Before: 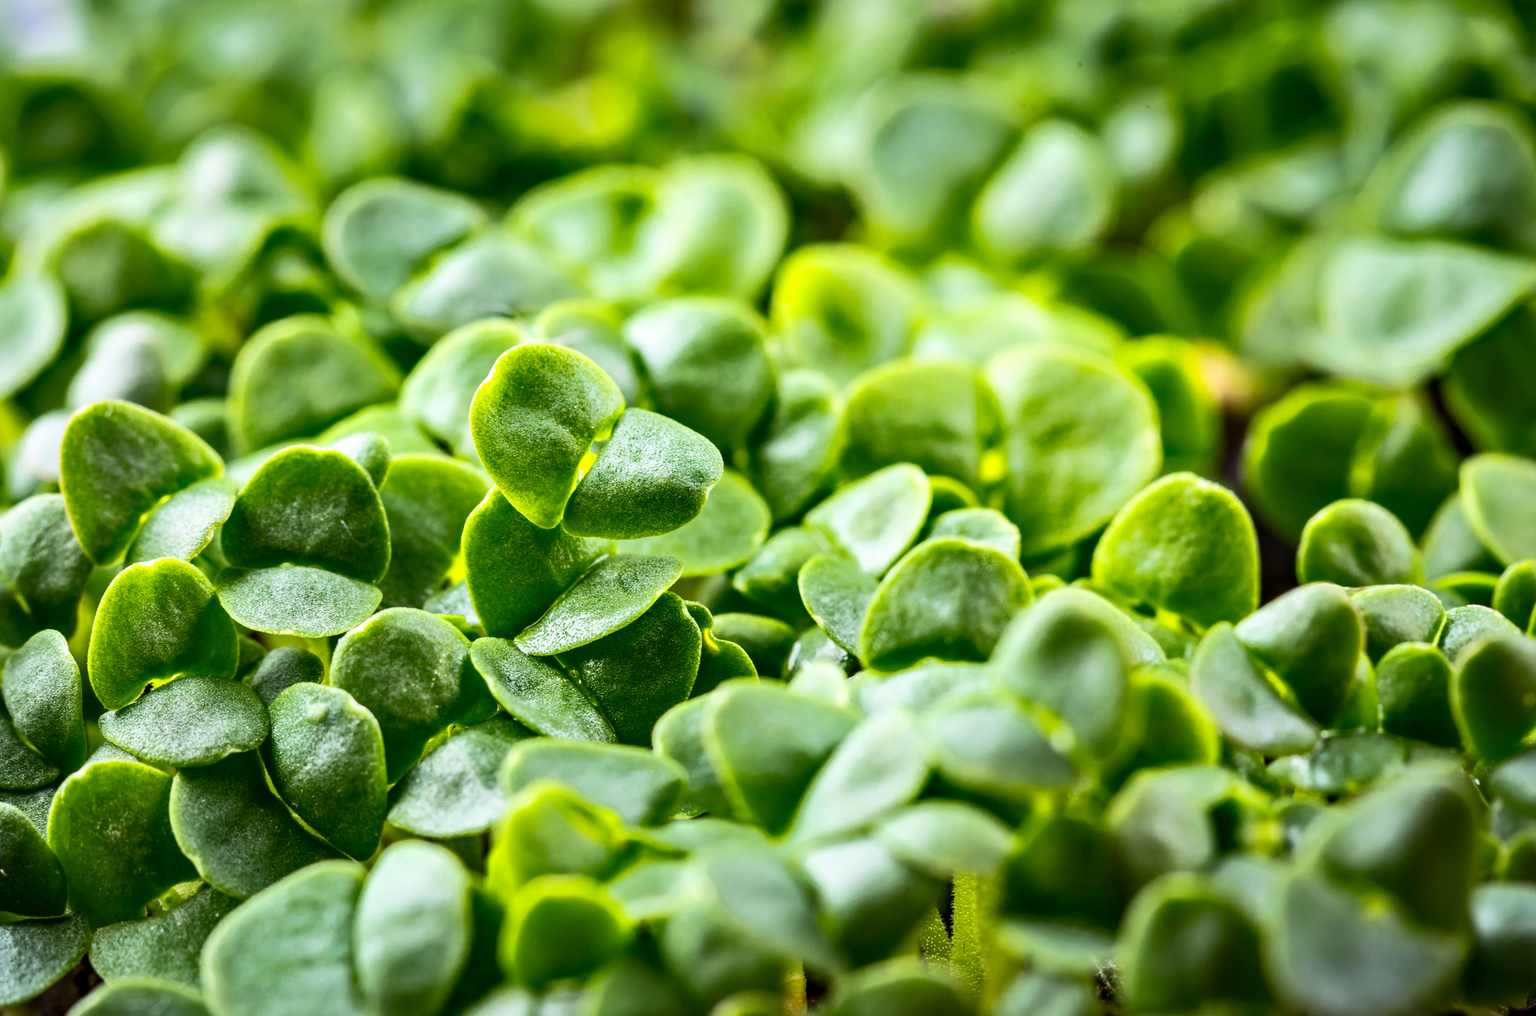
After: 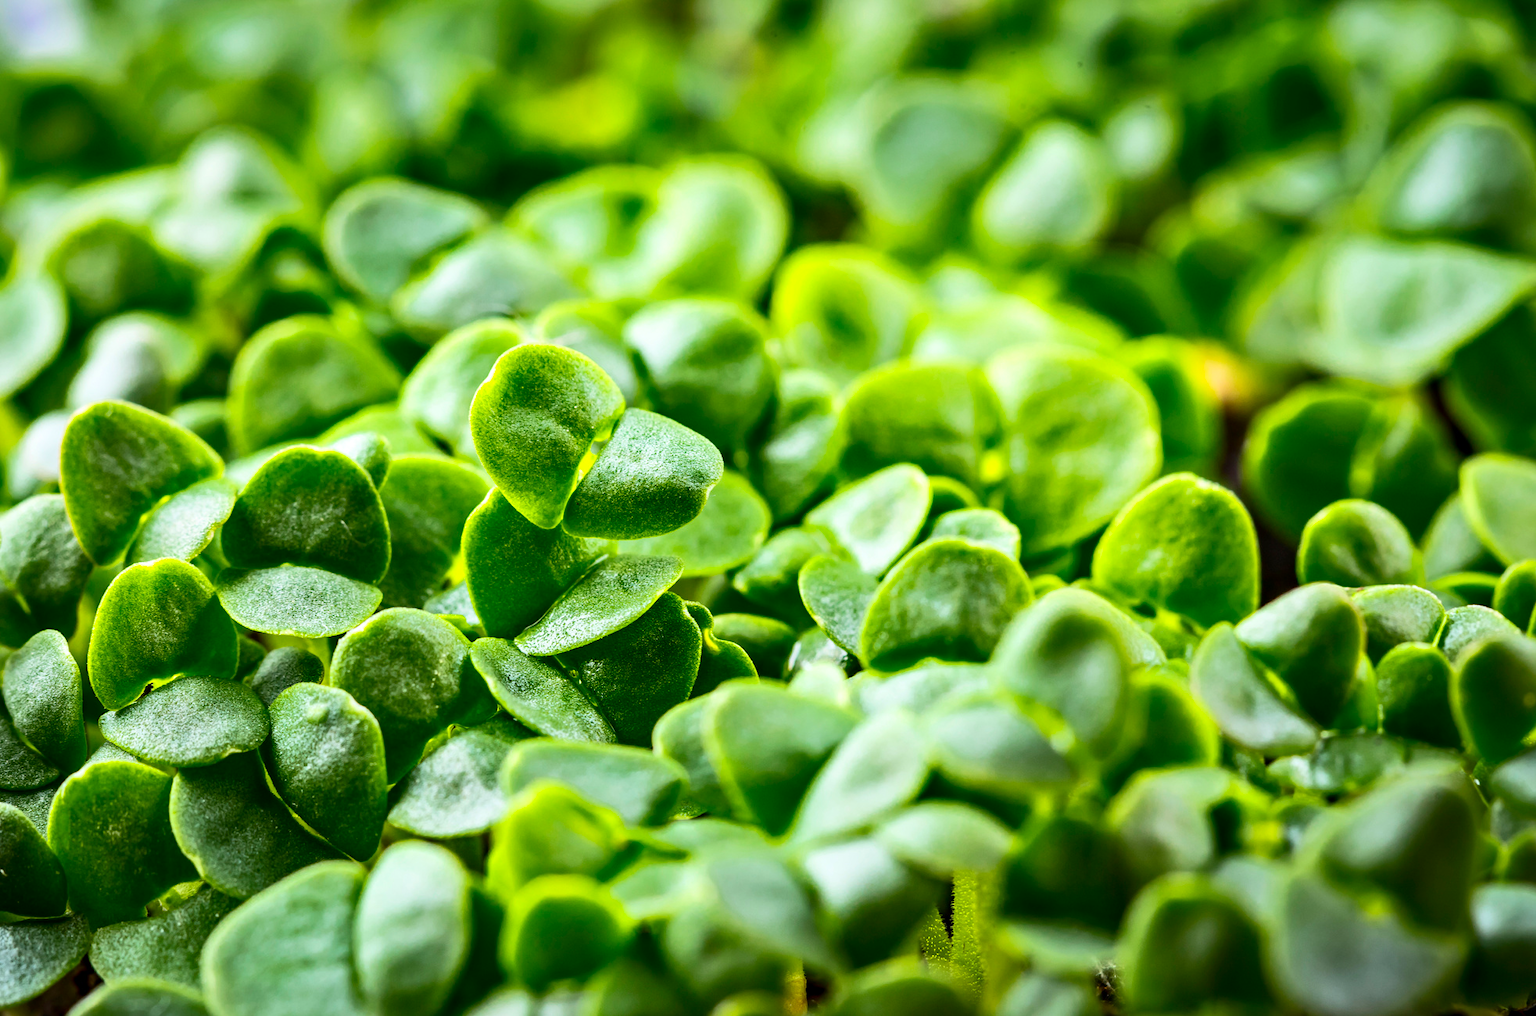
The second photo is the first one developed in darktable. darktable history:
contrast brightness saturation: contrast 0.088, saturation 0.27
